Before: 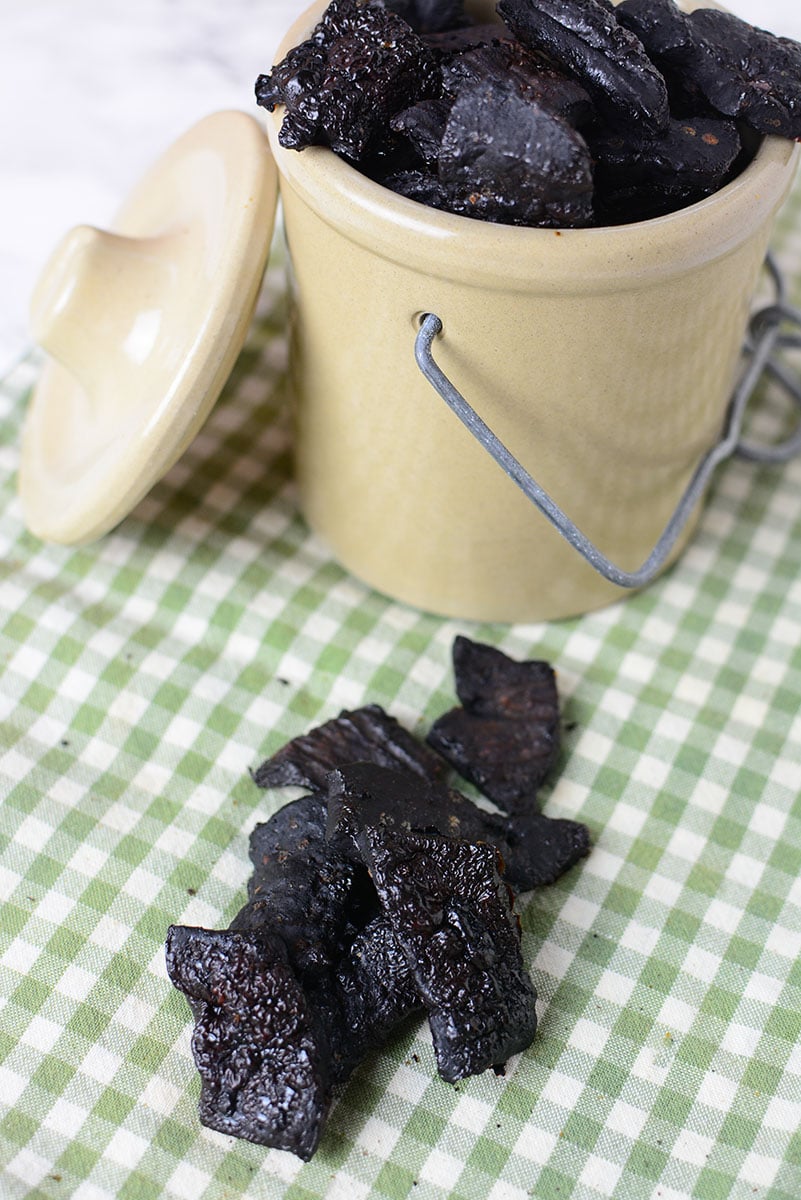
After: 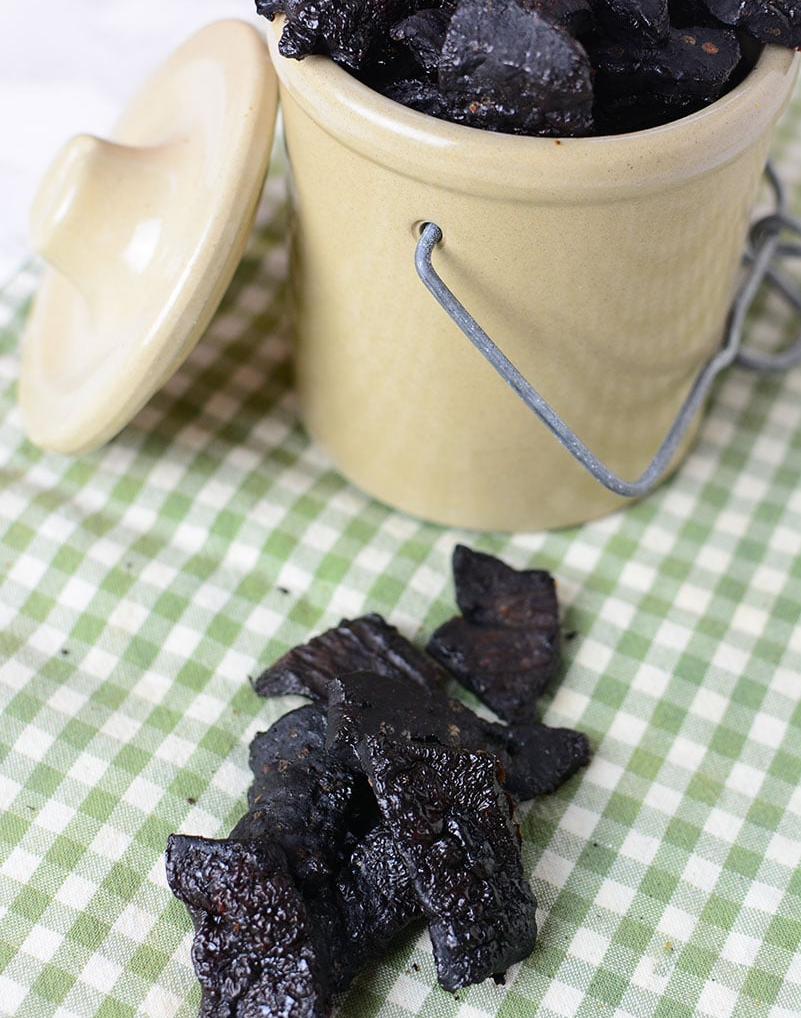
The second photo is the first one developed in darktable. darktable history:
crop: top 7.605%, bottom 7.555%
